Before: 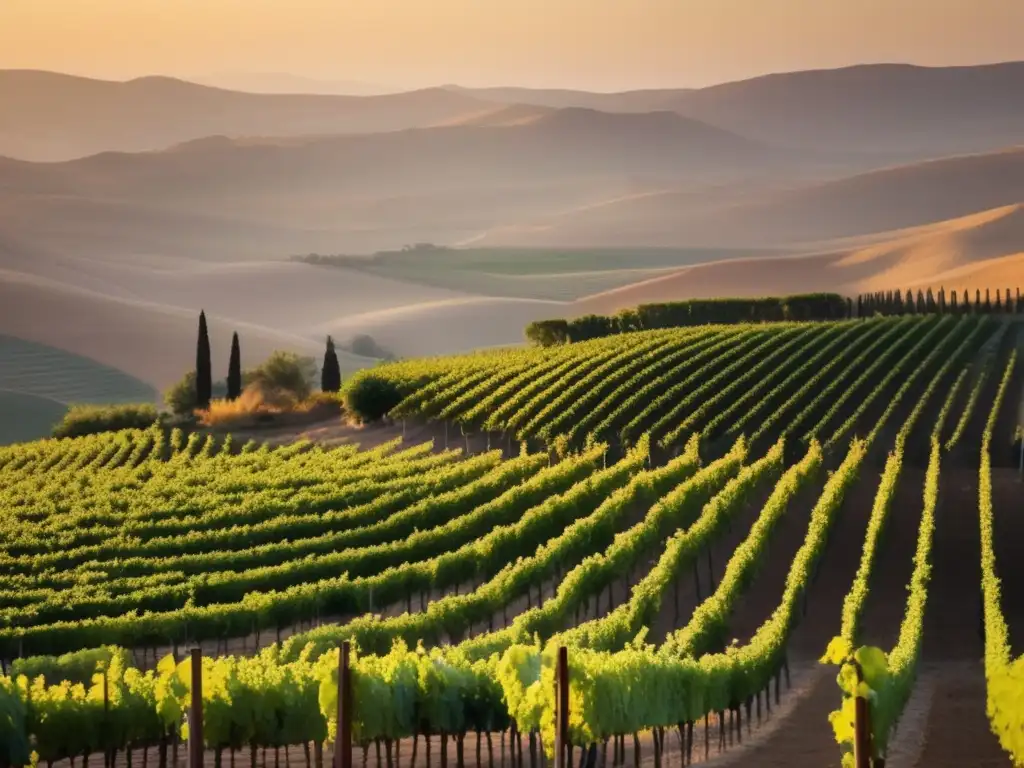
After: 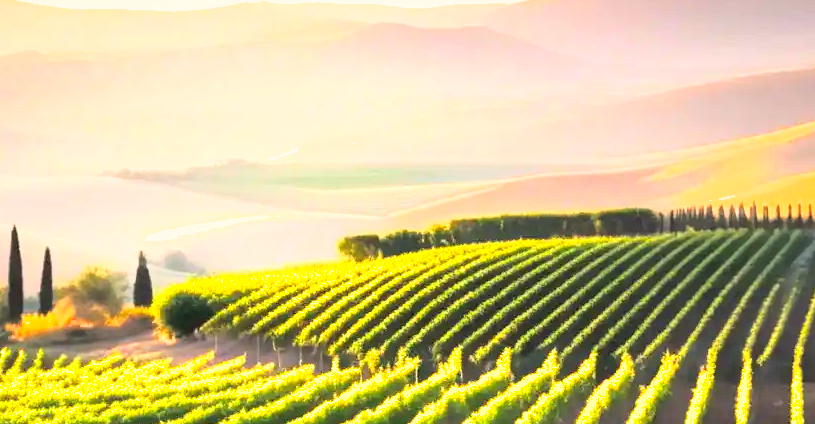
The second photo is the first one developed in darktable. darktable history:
exposure: black level correction 0, exposure 1.199 EV, compensate exposure bias true, compensate highlight preservation false
crop: left 18.369%, top 11.091%, right 1.968%, bottom 33.622%
shadows and highlights: on, module defaults
base curve: curves: ch0 [(0, 0.003) (0.001, 0.002) (0.006, 0.004) (0.02, 0.022) (0.048, 0.086) (0.094, 0.234) (0.162, 0.431) (0.258, 0.629) (0.385, 0.8) (0.548, 0.918) (0.751, 0.988) (1, 1)]
